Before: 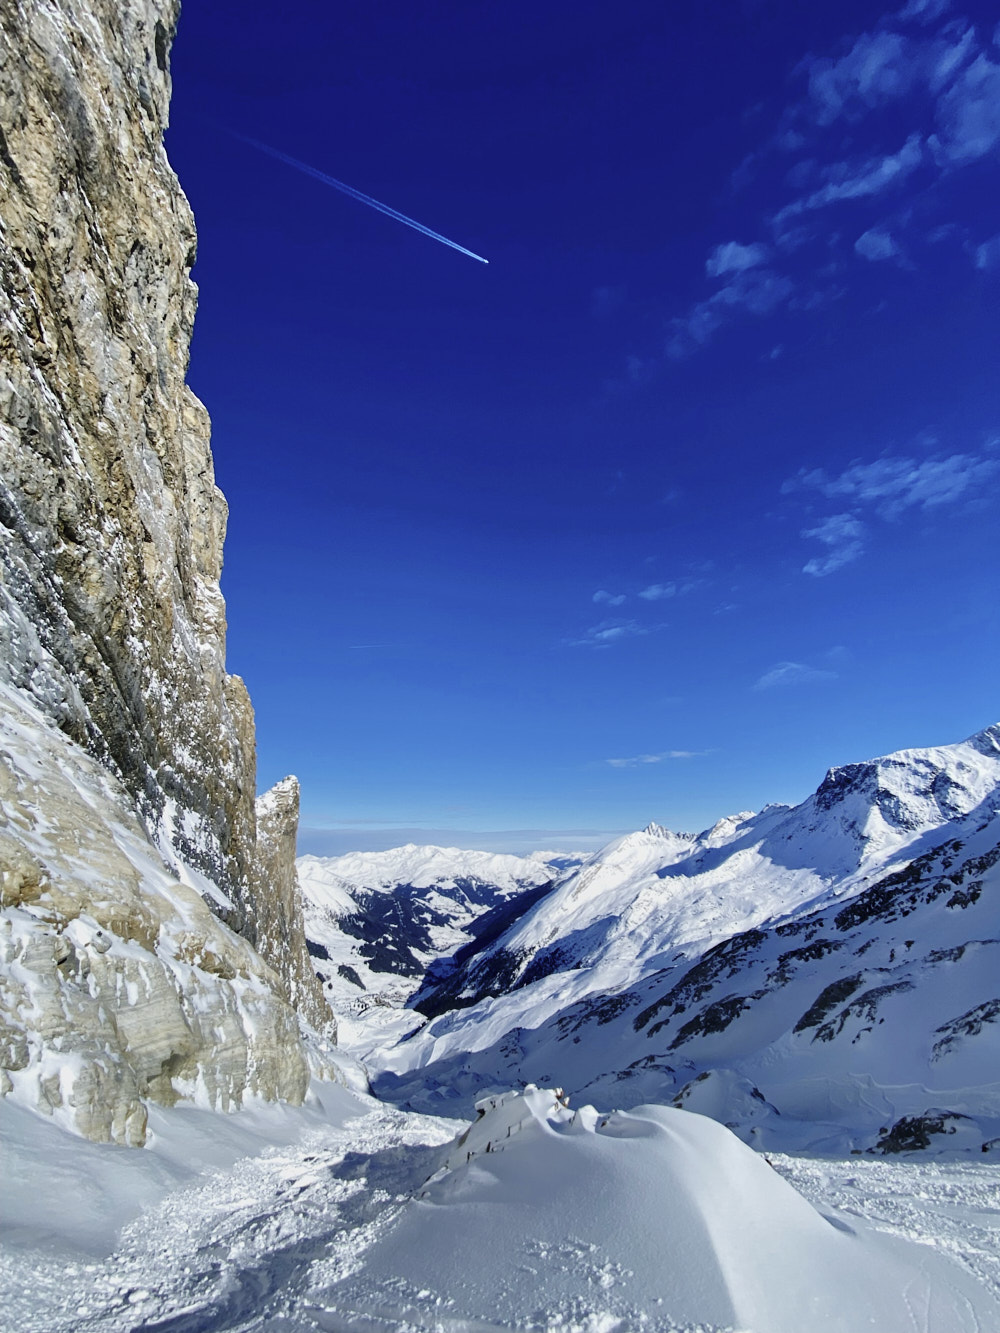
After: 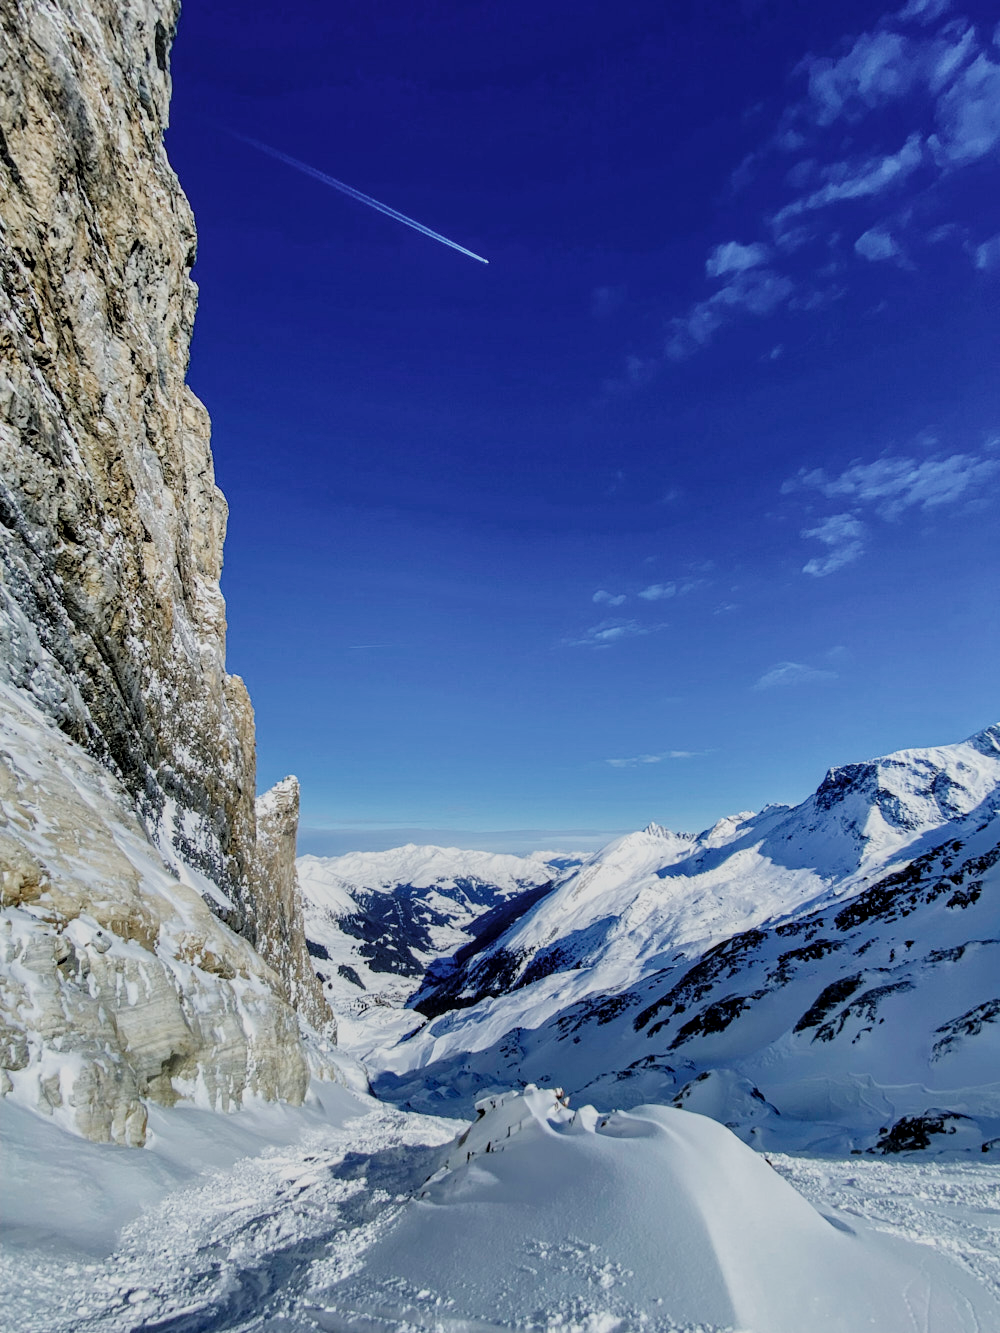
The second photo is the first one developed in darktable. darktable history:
local contrast: detail 130%
filmic rgb: black relative exposure -7.65 EV, white relative exposure 4.56 EV, hardness 3.61, color science v4 (2020)
